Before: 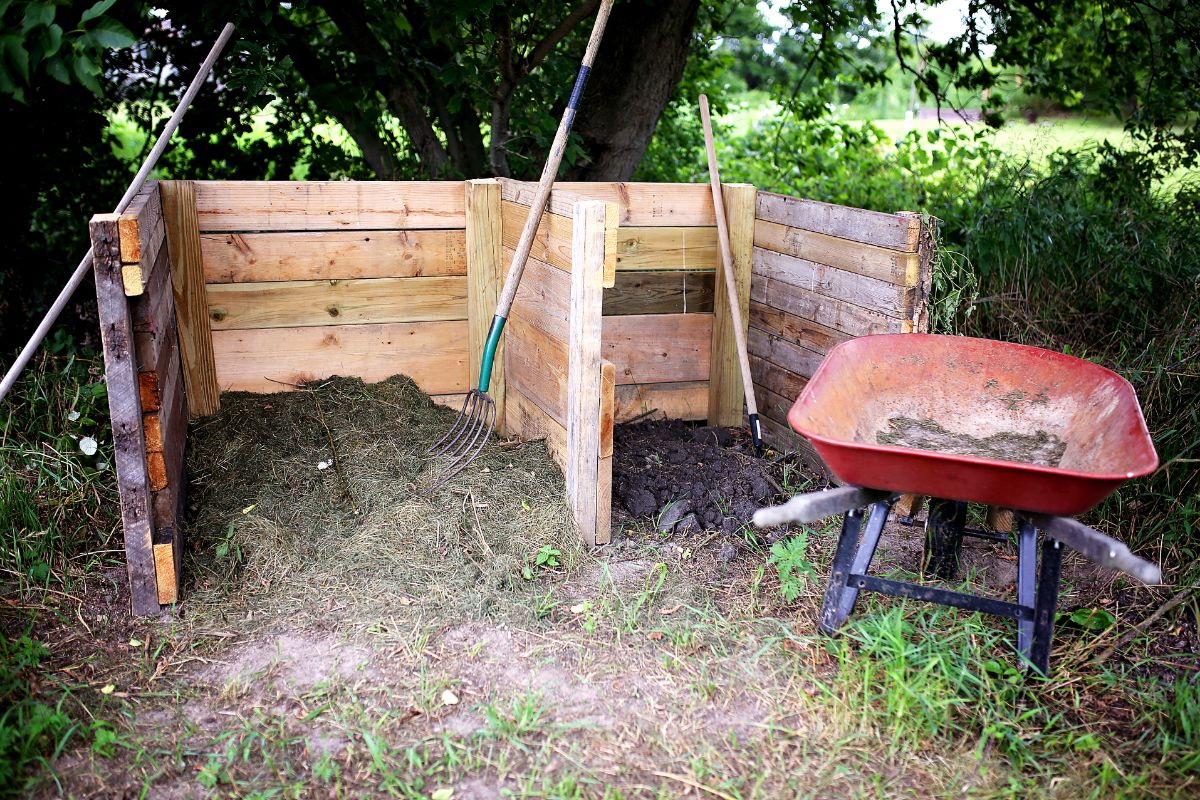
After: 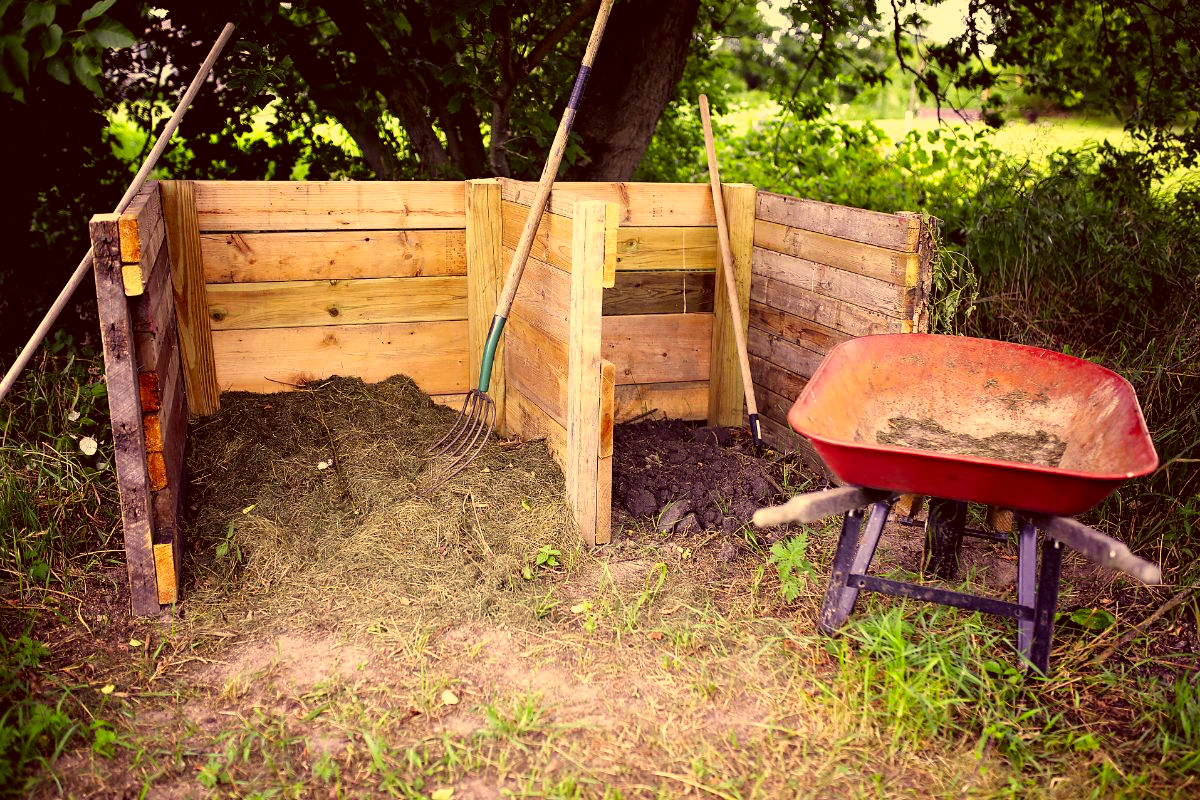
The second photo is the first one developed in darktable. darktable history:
color correction: highlights a* 9.68, highlights b* 38.45, shadows a* 14.13, shadows b* 3.48
